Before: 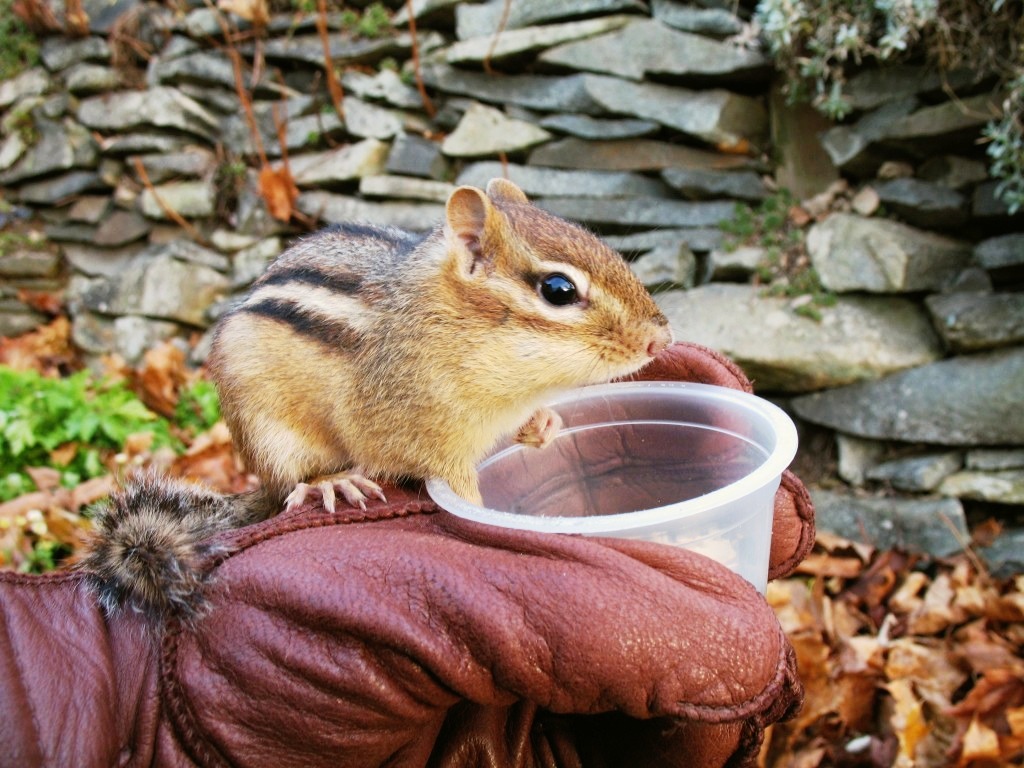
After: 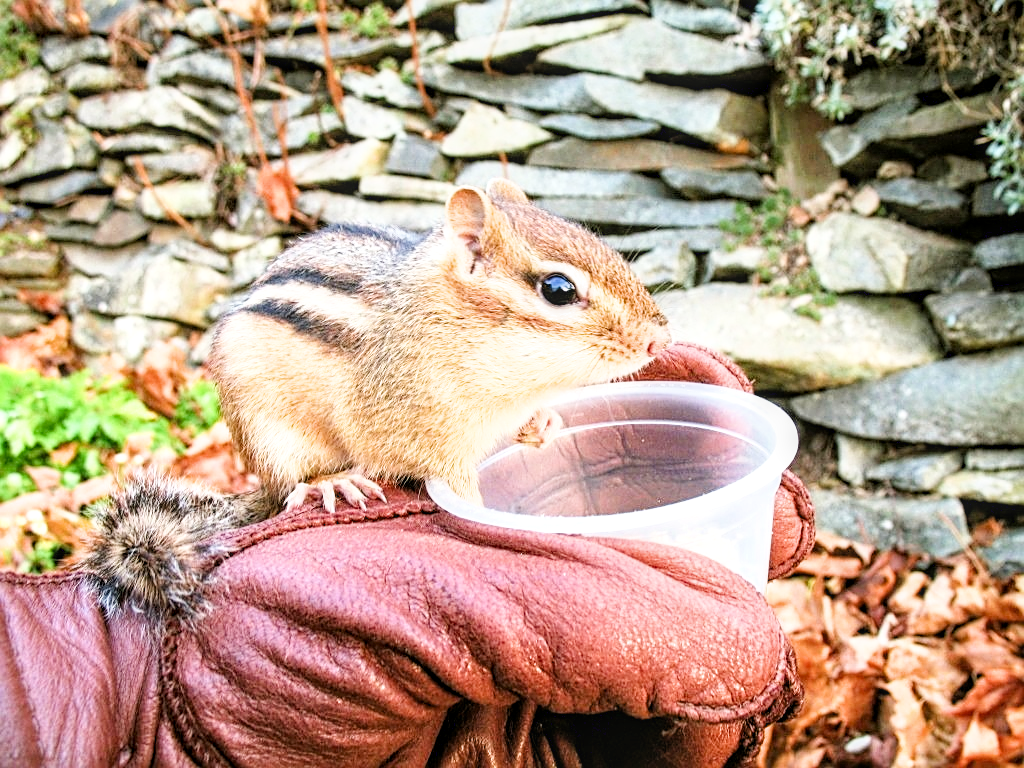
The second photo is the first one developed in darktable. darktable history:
exposure: black level correction 0.001, exposure 1.713 EV, compensate highlight preservation false
local contrast: on, module defaults
sharpen: on, module defaults
filmic rgb: black relative exposure -7.97 EV, white relative exposure 3.99 EV, hardness 4.18, contrast 0.99
contrast equalizer: y [[0.5, 0.5, 0.5, 0.512, 0.552, 0.62], [0.5 ×6], [0.5 ×4, 0.504, 0.553], [0 ×6], [0 ×6]], mix 0.295
